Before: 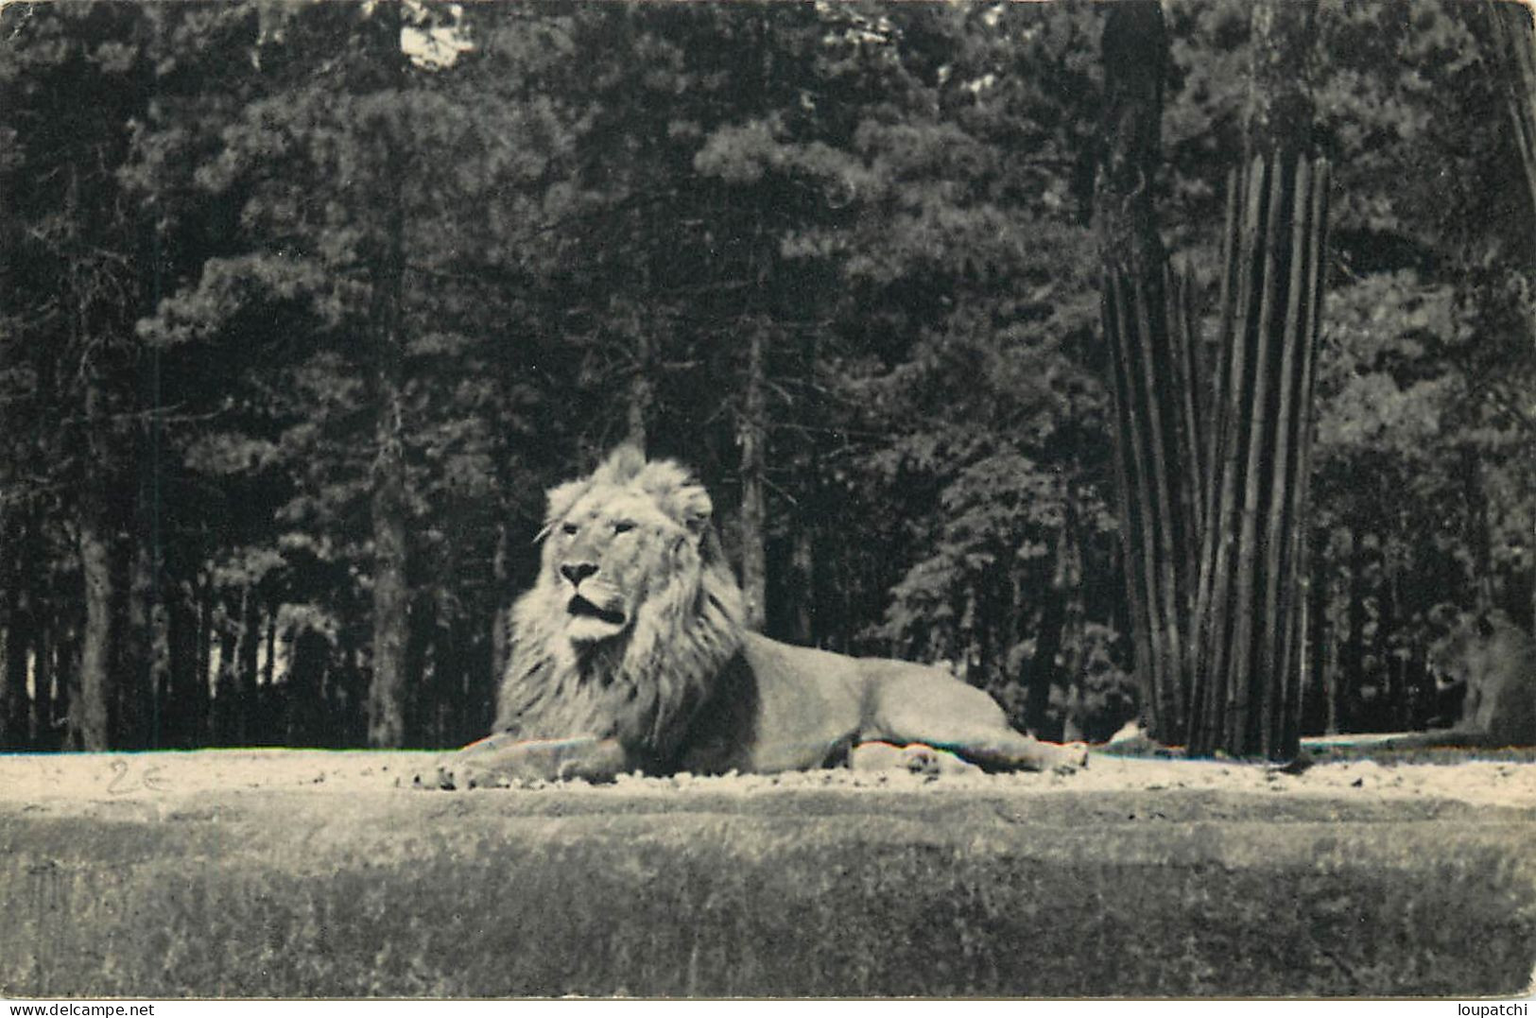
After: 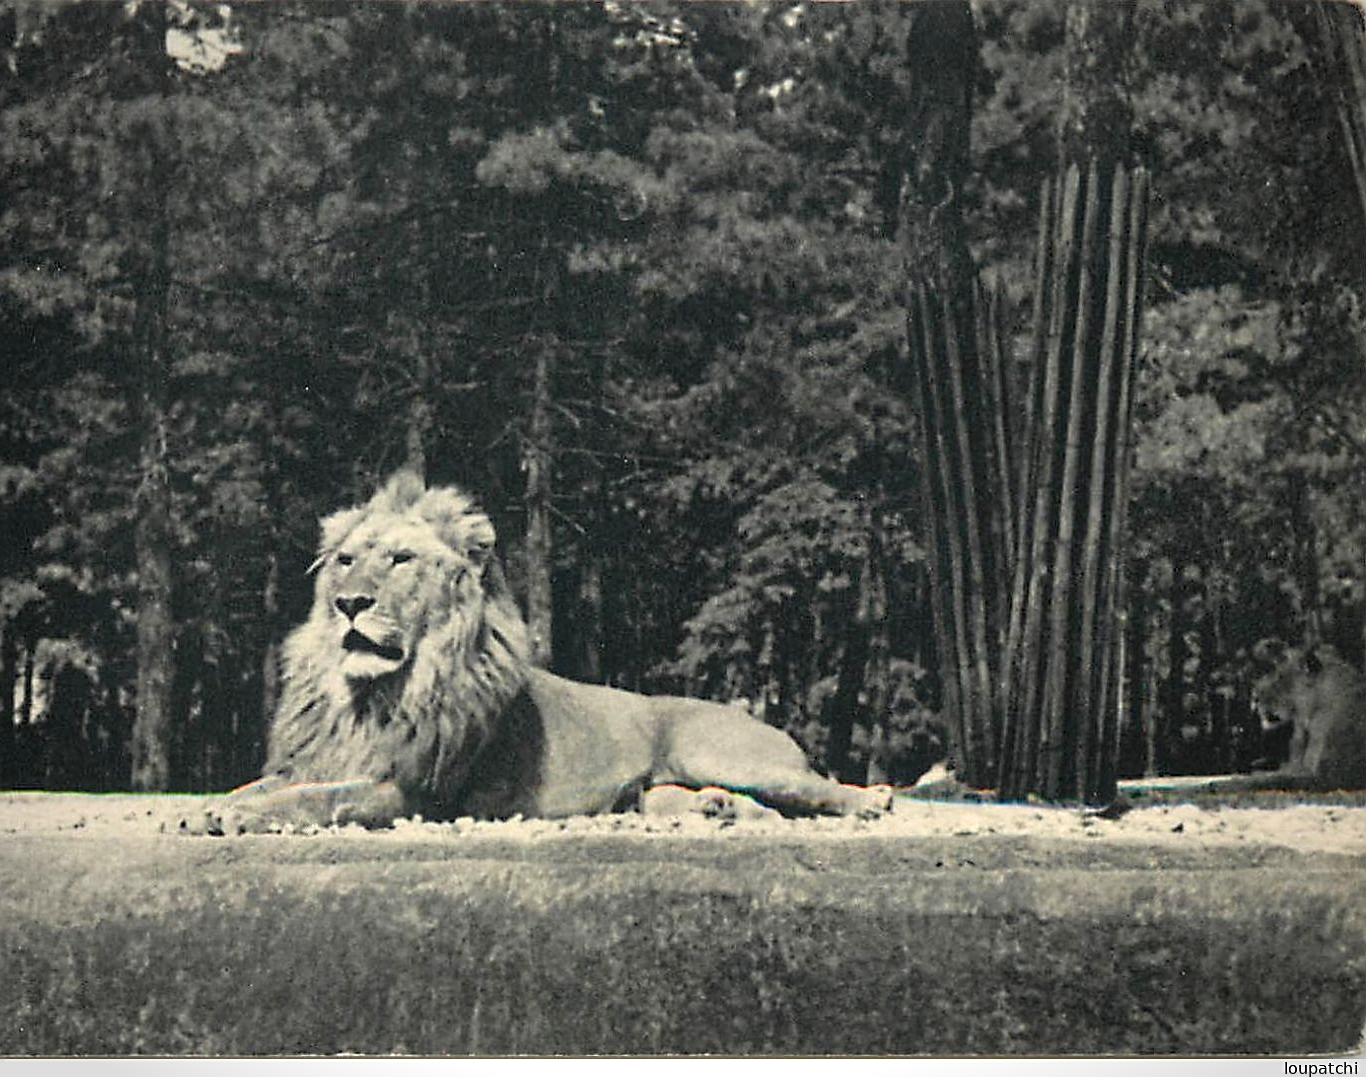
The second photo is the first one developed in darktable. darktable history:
exposure: exposure 0.296 EV, compensate highlight preservation false
crop: left 15.878%
vignetting: brightness -0.413, saturation -0.291, automatic ratio true, unbound false
sharpen: on, module defaults
